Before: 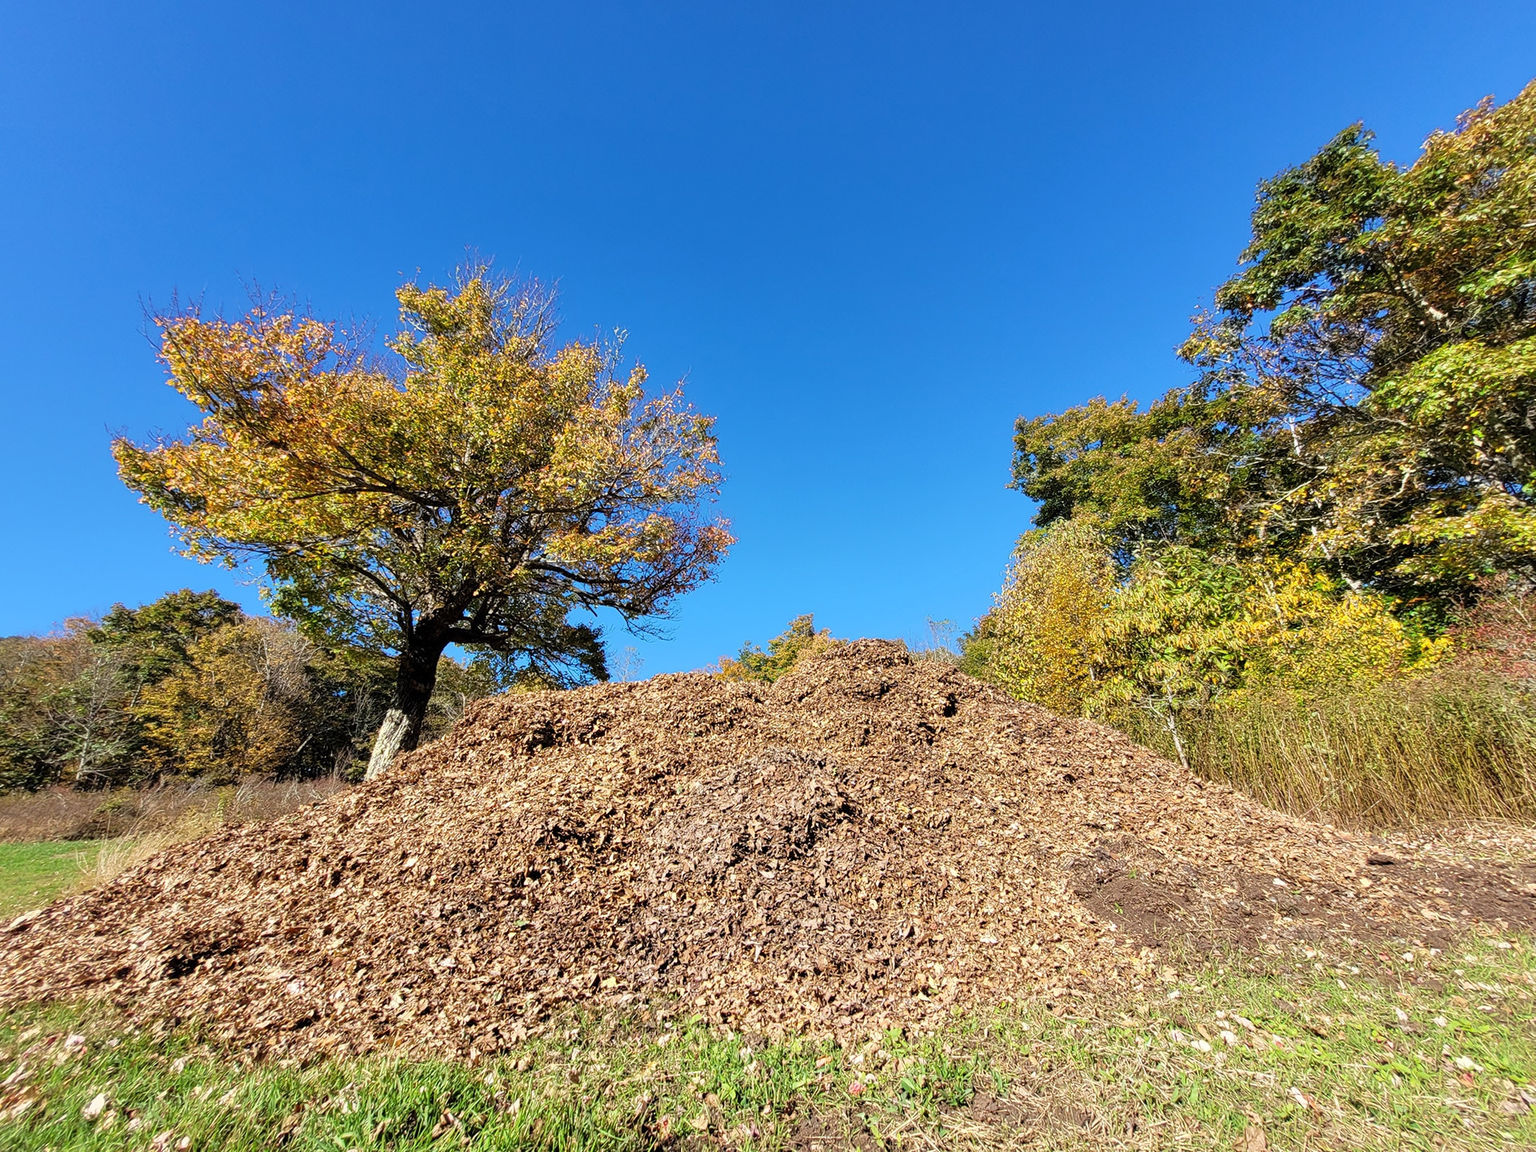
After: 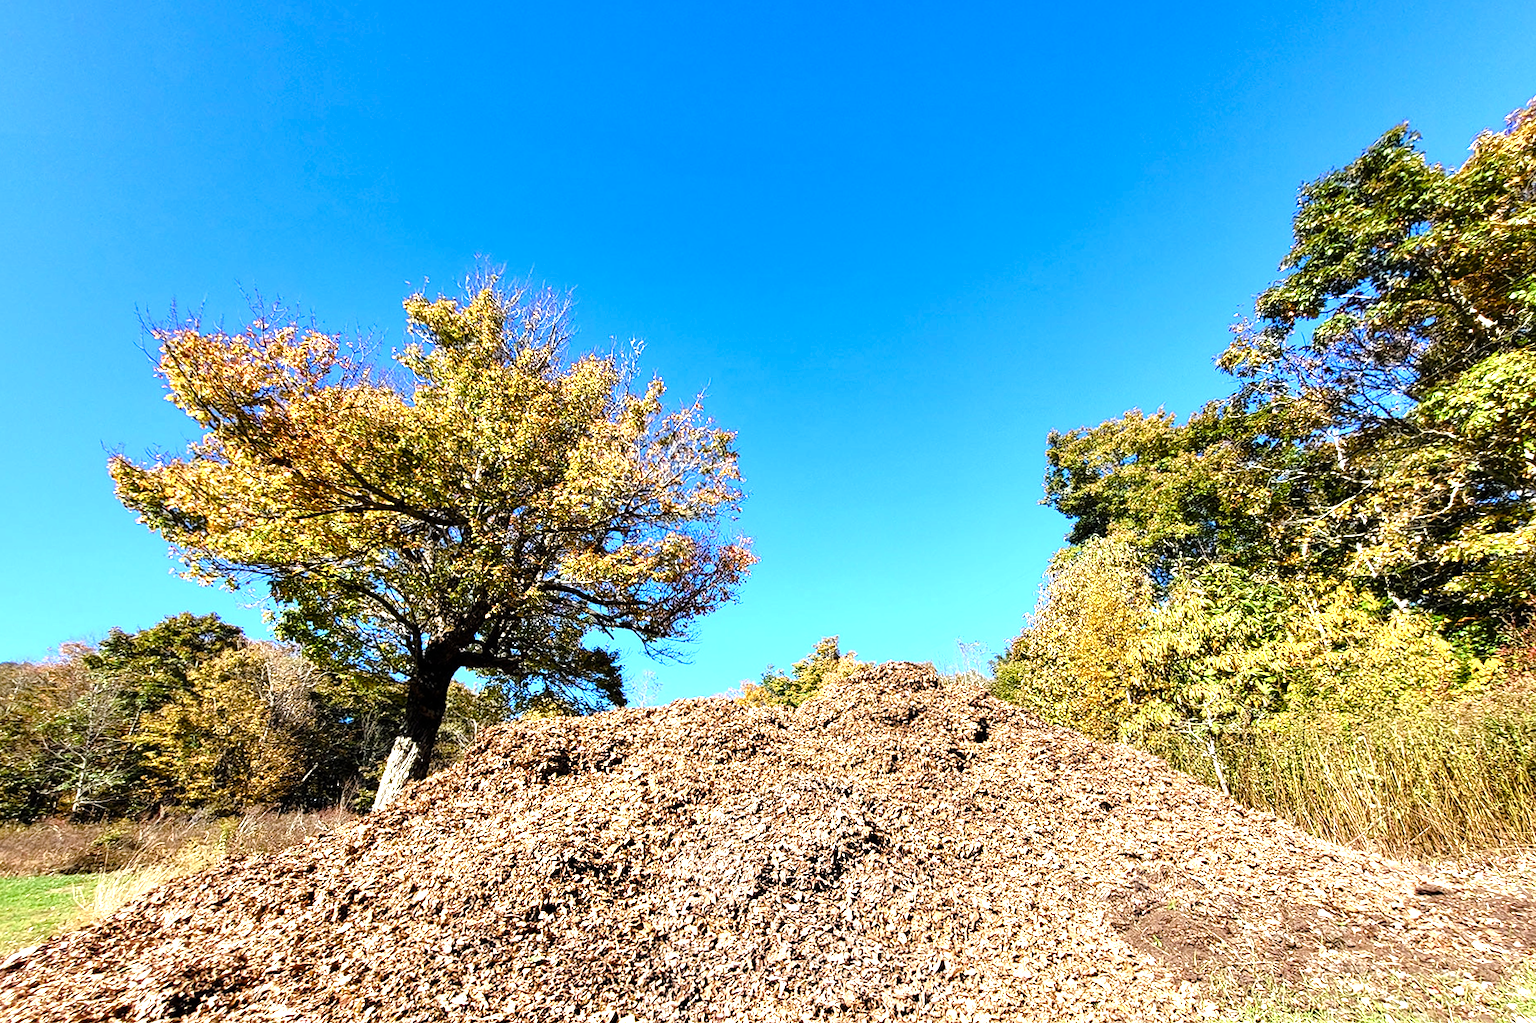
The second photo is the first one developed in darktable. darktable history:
tone equalizer: -8 EV -0.75 EV, -7 EV -0.7 EV, -6 EV -0.6 EV, -5 EV -0.4 EV, -3 EV 0.4 EV, -2 EV 0.6 EV, -1 EV 0.7 EV, +0 EV 0.75 EV, edges refinement/feathering 500, mask exposure compensation -1.57 EV, preserve details no
color balance rgb: perceptual saturation grading › global saturation 25%, perceptual saturation grading › highlights -50%, perceptual saturation grading › shadows 30%, perceptual brilliance grading › global brilliance 12%, global vibrance 20%
crop and rotate: angle 0.2°, left 0.275%, right 3.127%, bottom 14.18%
